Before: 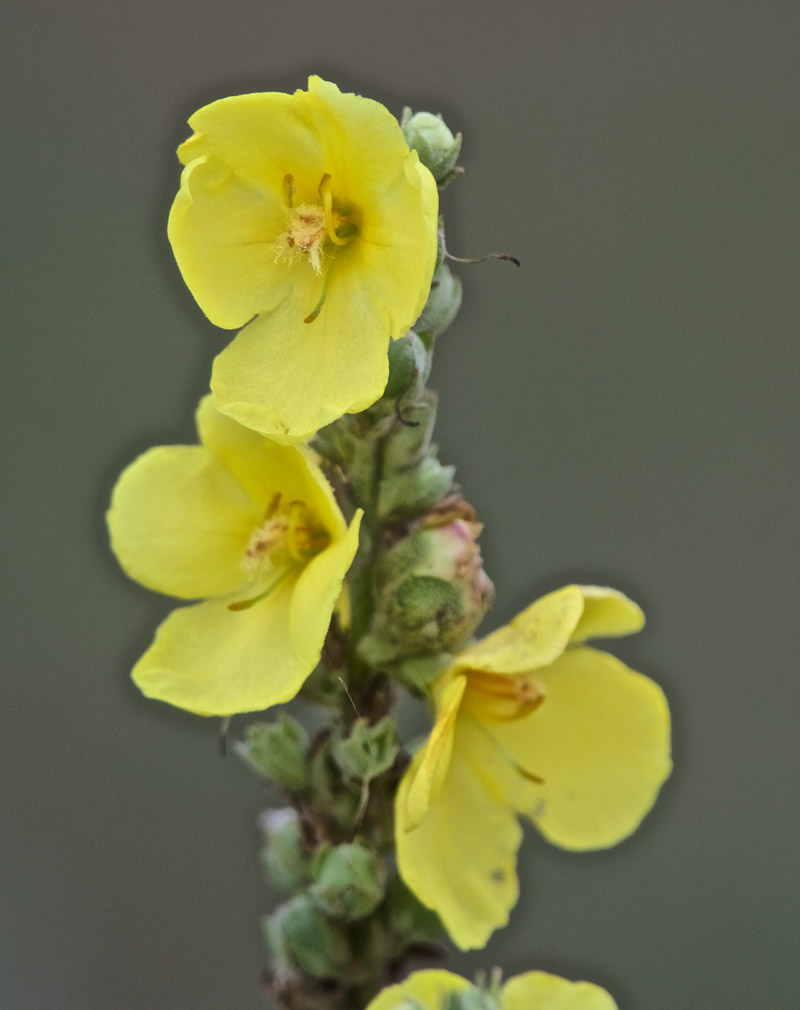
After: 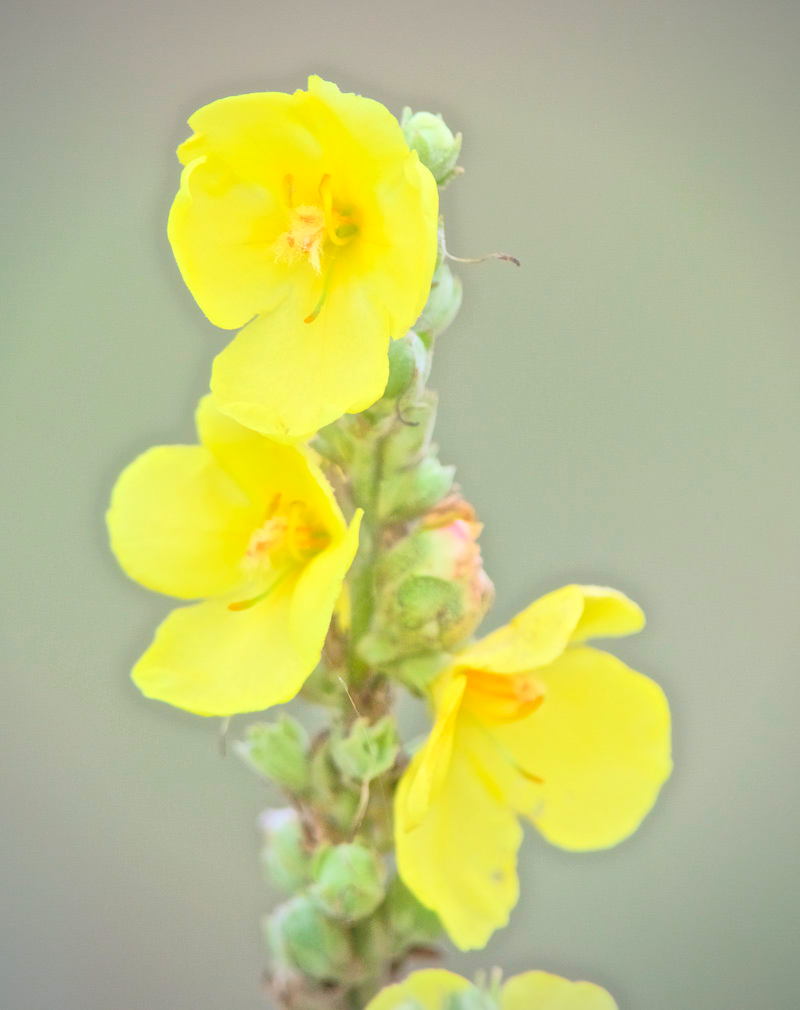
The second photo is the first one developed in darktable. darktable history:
vignetting: fall-off radius 63.6%
levels: levels [0.008, 0.318, 0.836]
color zones: mix -62.47%
exposure: exposure 0.236 EV, compensate highlight preservation false
global tonemap: drago (0.7, 100)
